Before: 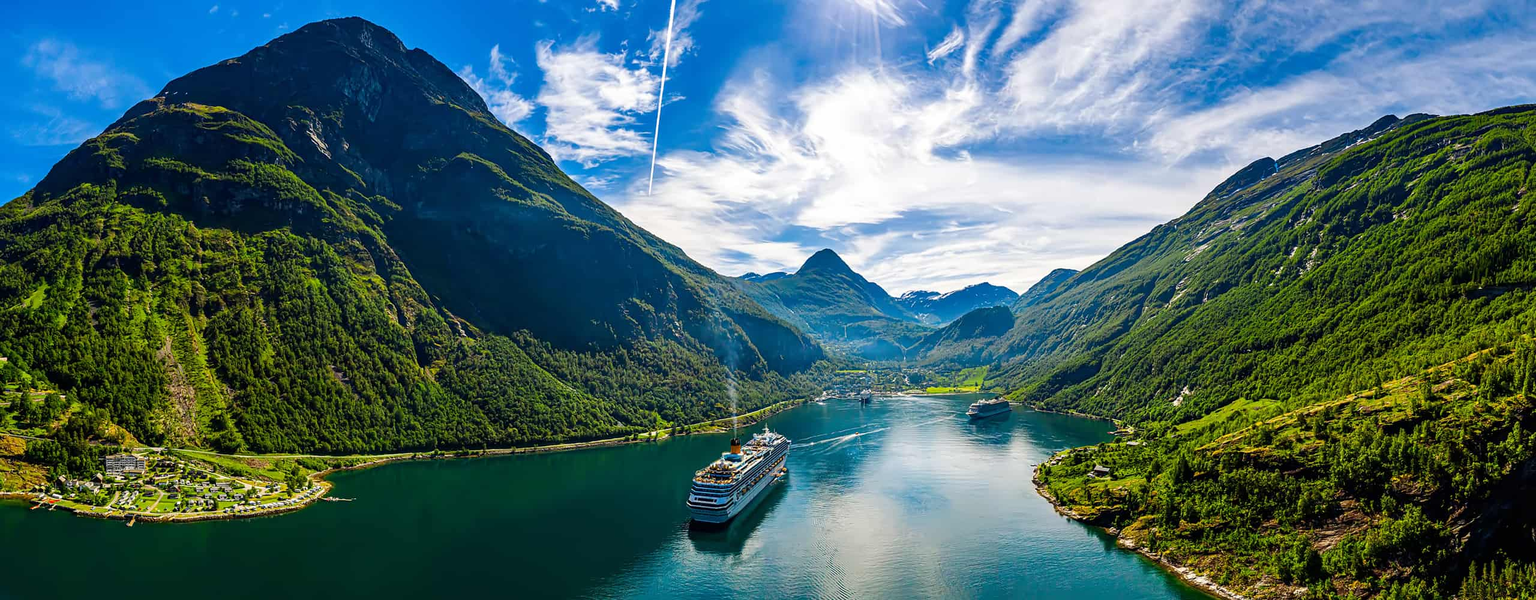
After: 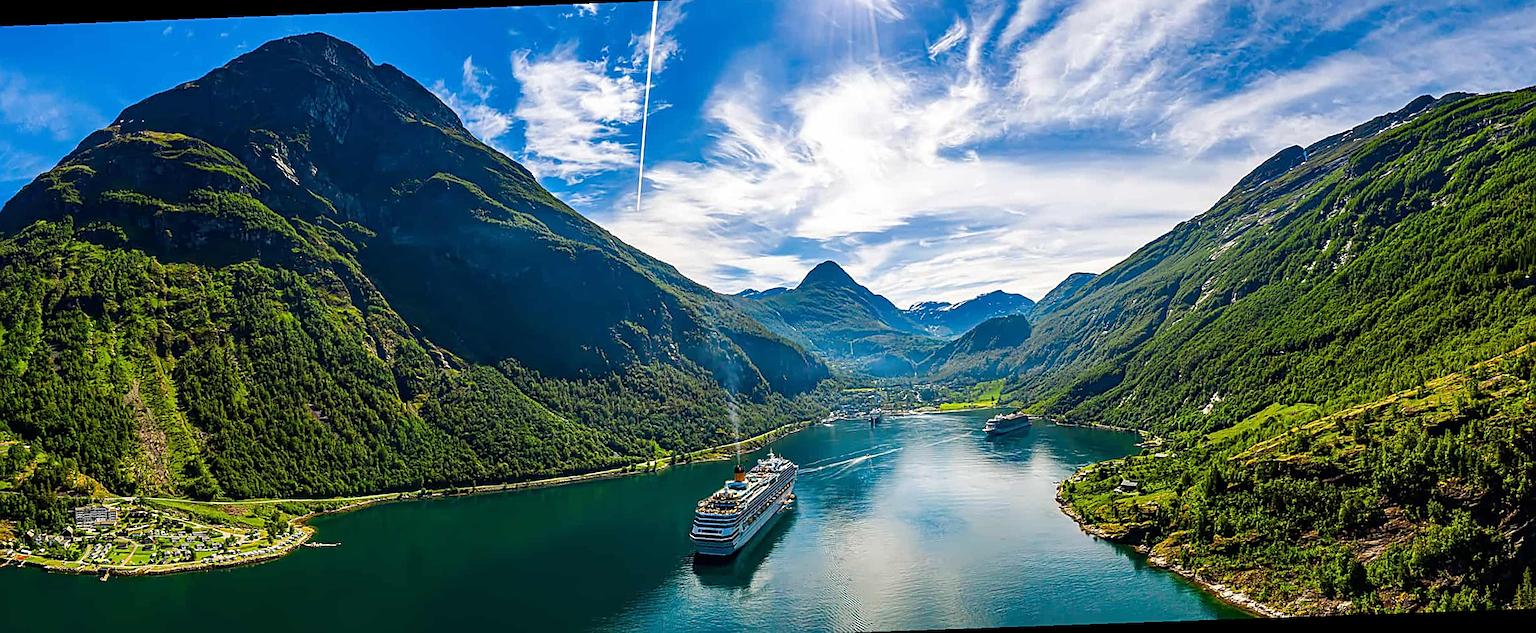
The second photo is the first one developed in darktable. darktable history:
sharpen: on, module defaults
rotate and perspective: rotation -2.12°, lens shift (vertical) 0.009, lens shift (horizontal) -0.008, automatic cropping original format, crop left 0.036, crop right 0.964, crop top 0.05, crop bottom 0.959
